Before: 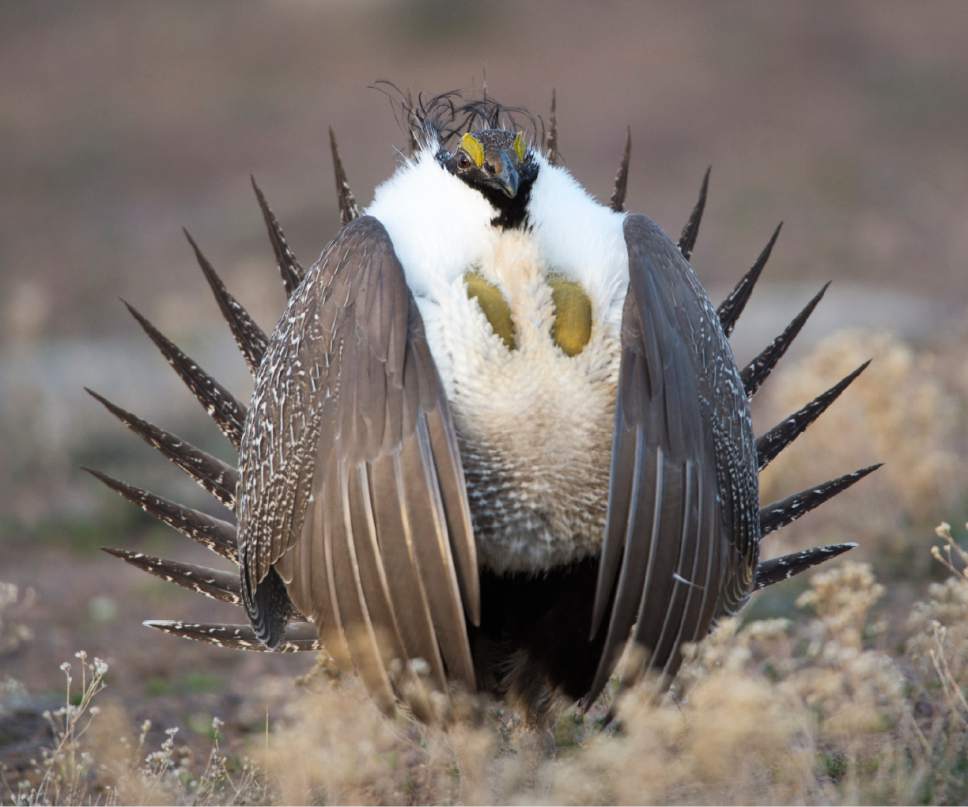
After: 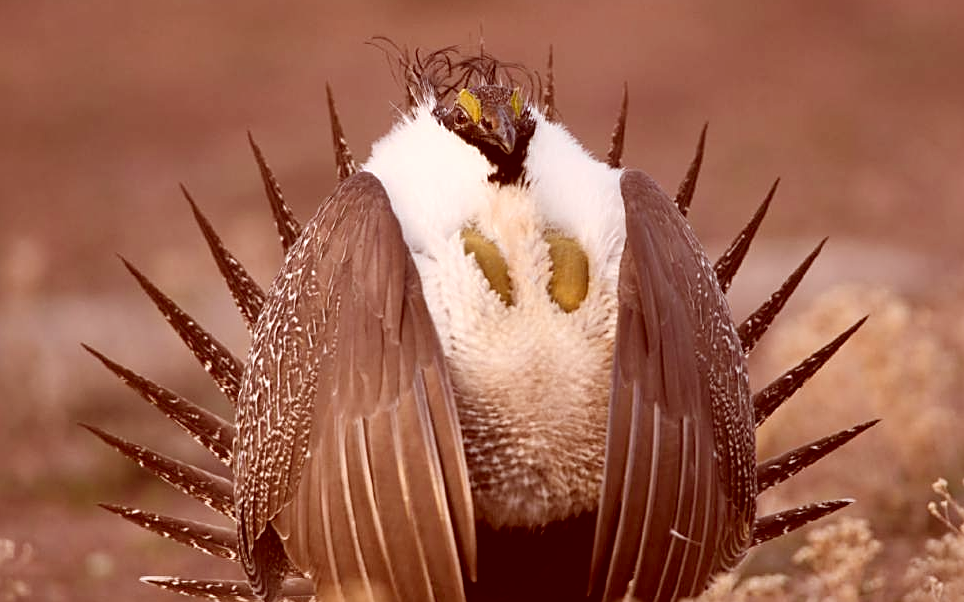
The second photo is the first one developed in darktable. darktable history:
sharpen: amount 0.496
crop: left 0.326%, top 5.509%, bottom 19.875%
color correction: highlights a* 9.12, highlights b* 9.05, shadows a* 39.96, shadows b* 39.39, saturation 0.808
